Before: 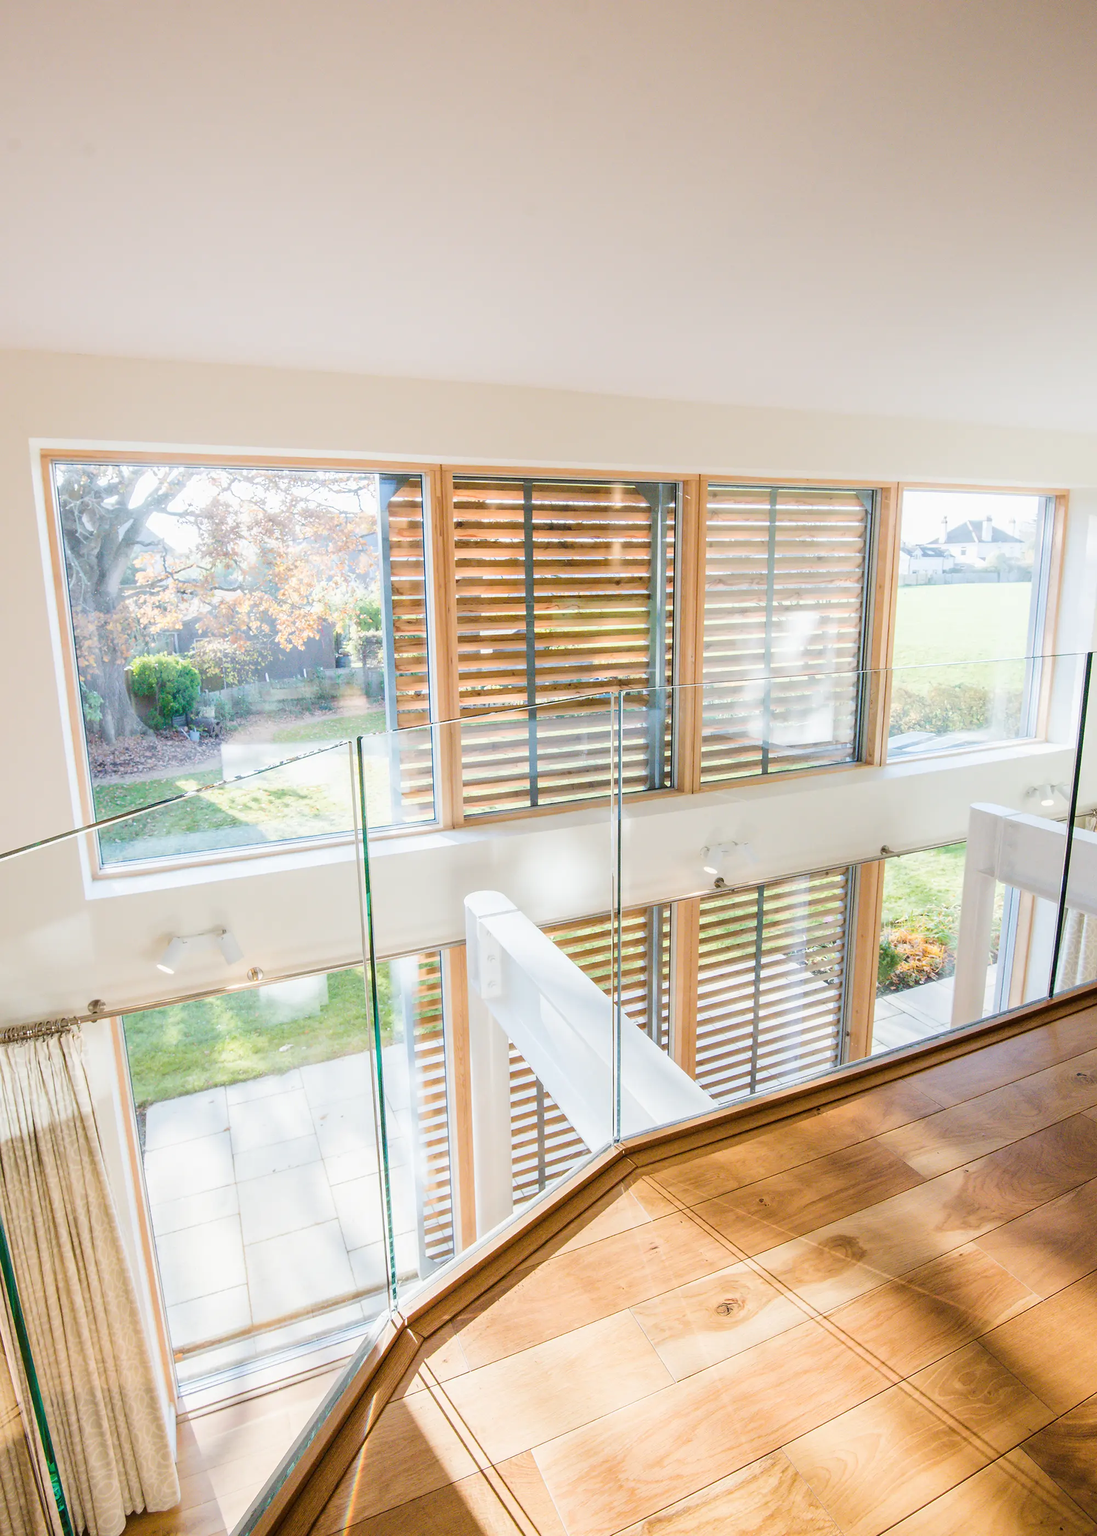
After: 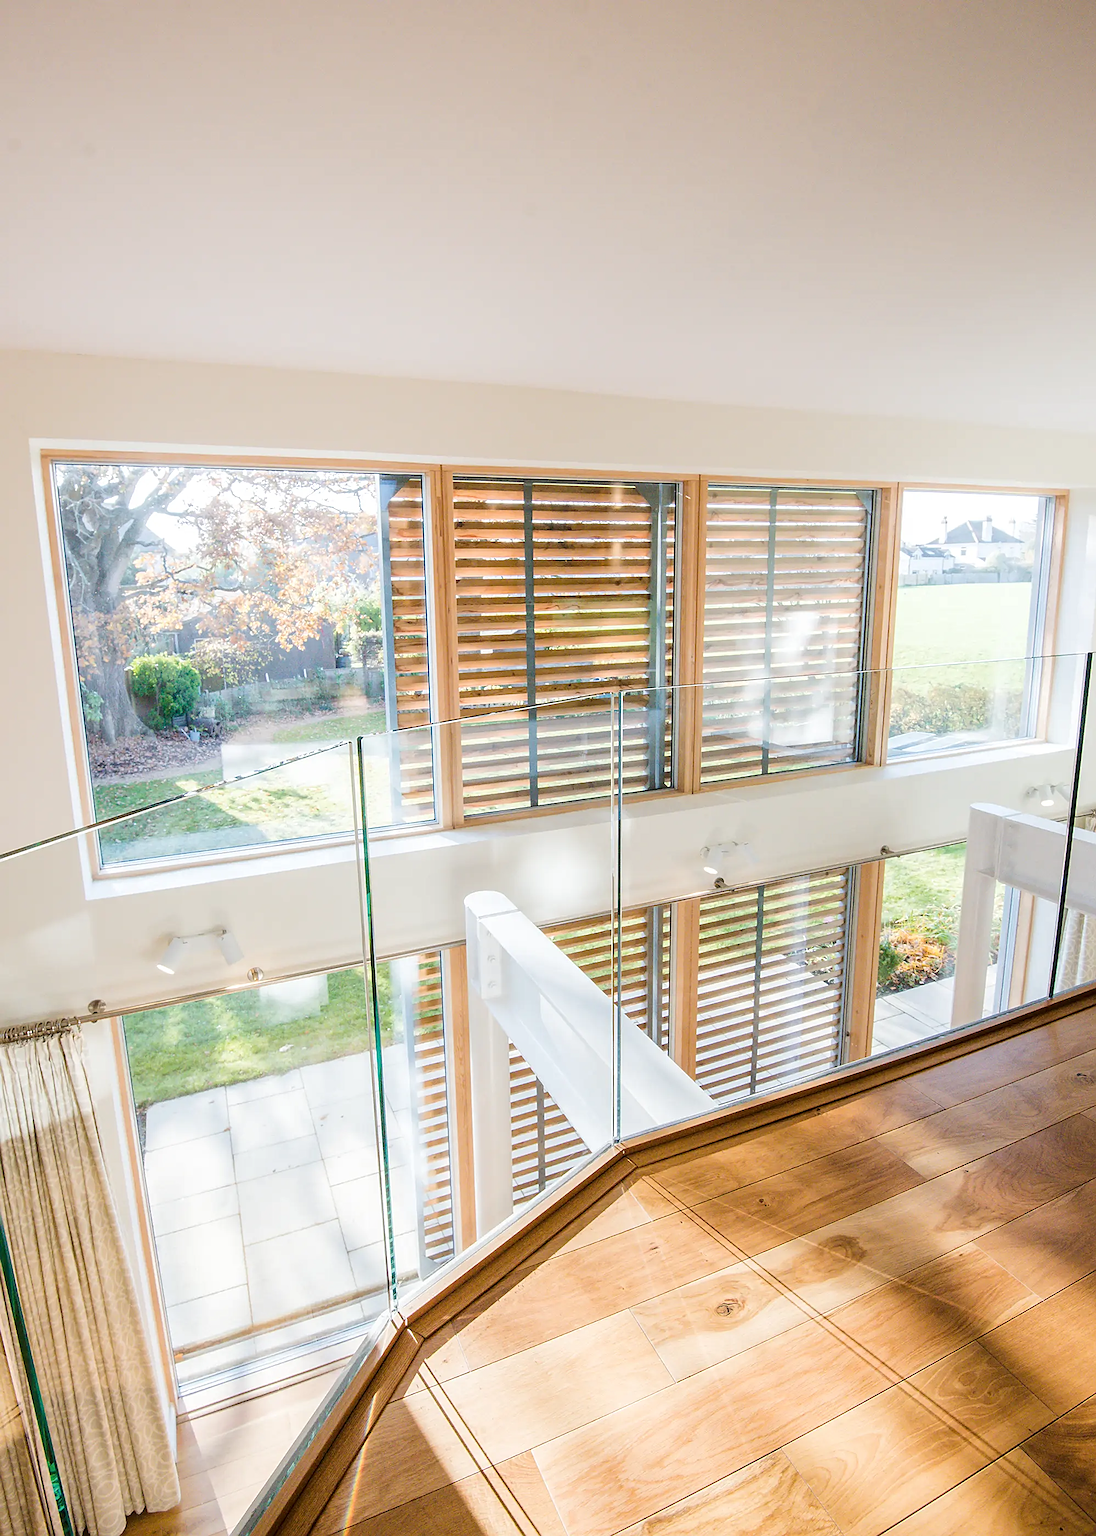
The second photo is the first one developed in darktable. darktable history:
sharpen: on, module defaults
local contrast: highlights 100%, shadows 101%, detail 119%, midtone range 0.2
